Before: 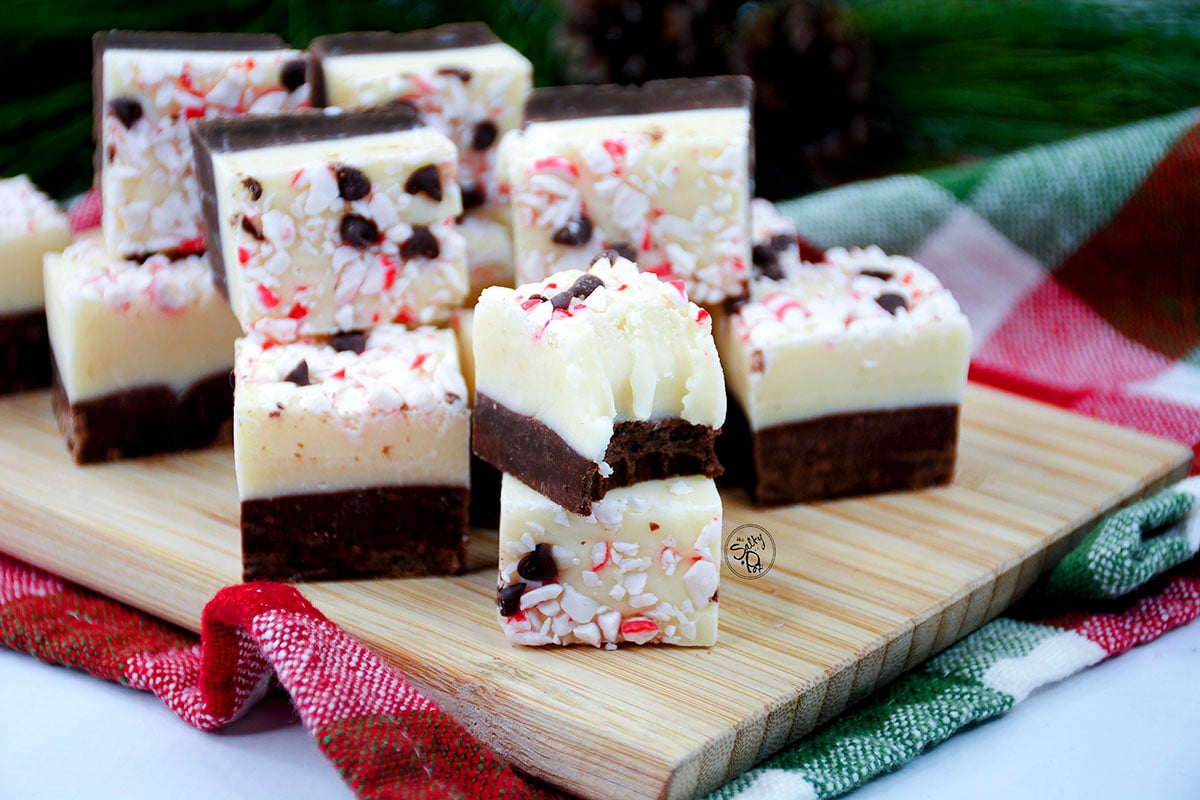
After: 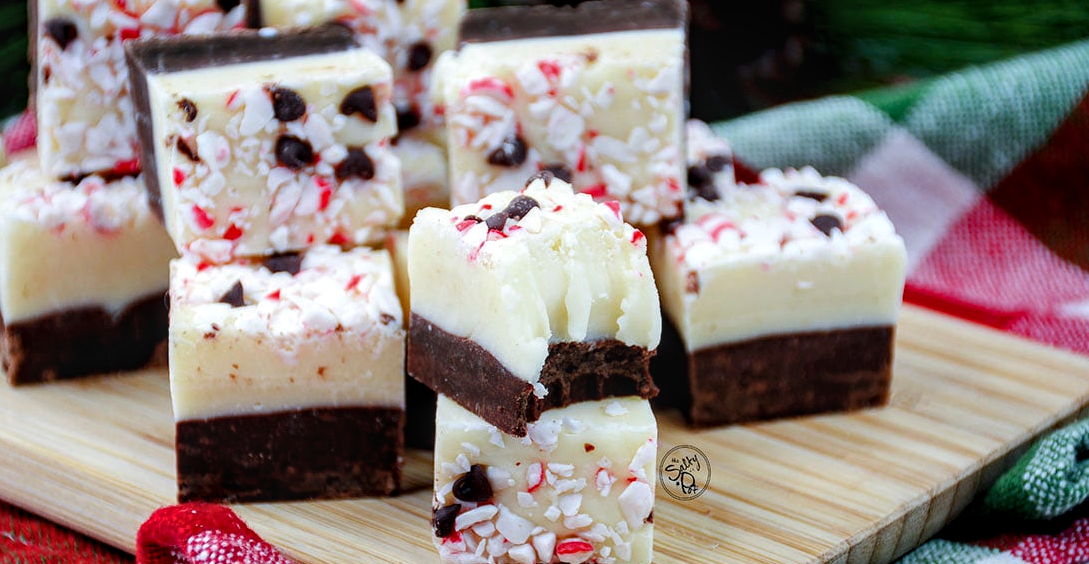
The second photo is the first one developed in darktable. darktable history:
crop: left 5.449%, top 9.953%, right 3.786%, bottom 19.503%
local contrast: detail 130%
